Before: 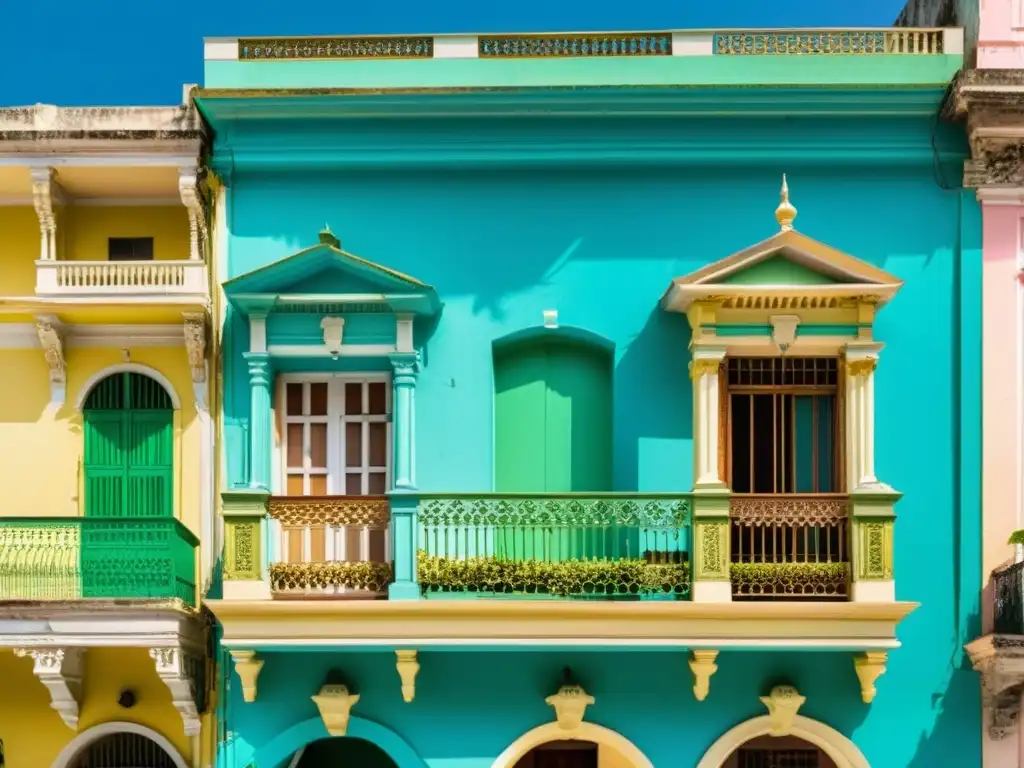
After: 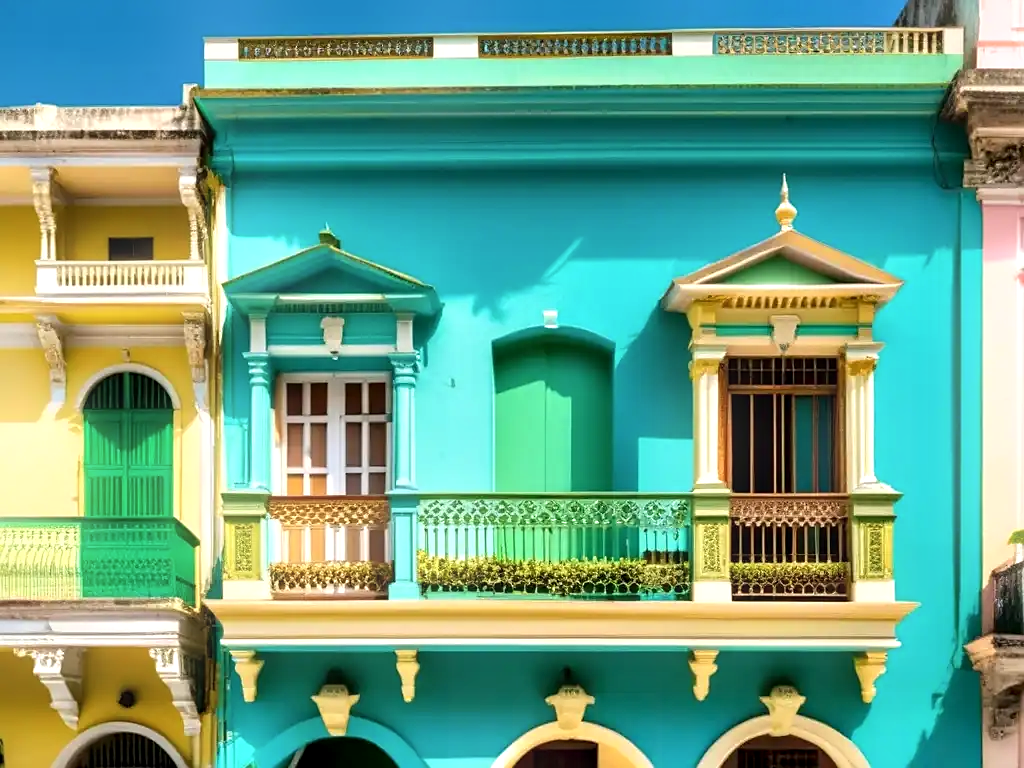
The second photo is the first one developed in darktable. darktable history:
contrast equalizer: octaves 7, y [[0.6 ×6], [0.55 ×6], [0 ×6], [0 ×6], [0 ×6]], mix 0.35
sharpen: radius 1.458, amount 0.398, threshold 1.271
shadows and highlights: radius 44.78, white point adjustment 6.64, compress 79.65%, highlights color adjustment 78.42%, soften with gaussian
bloom: size 9%, threshold 100%, strength 7%
